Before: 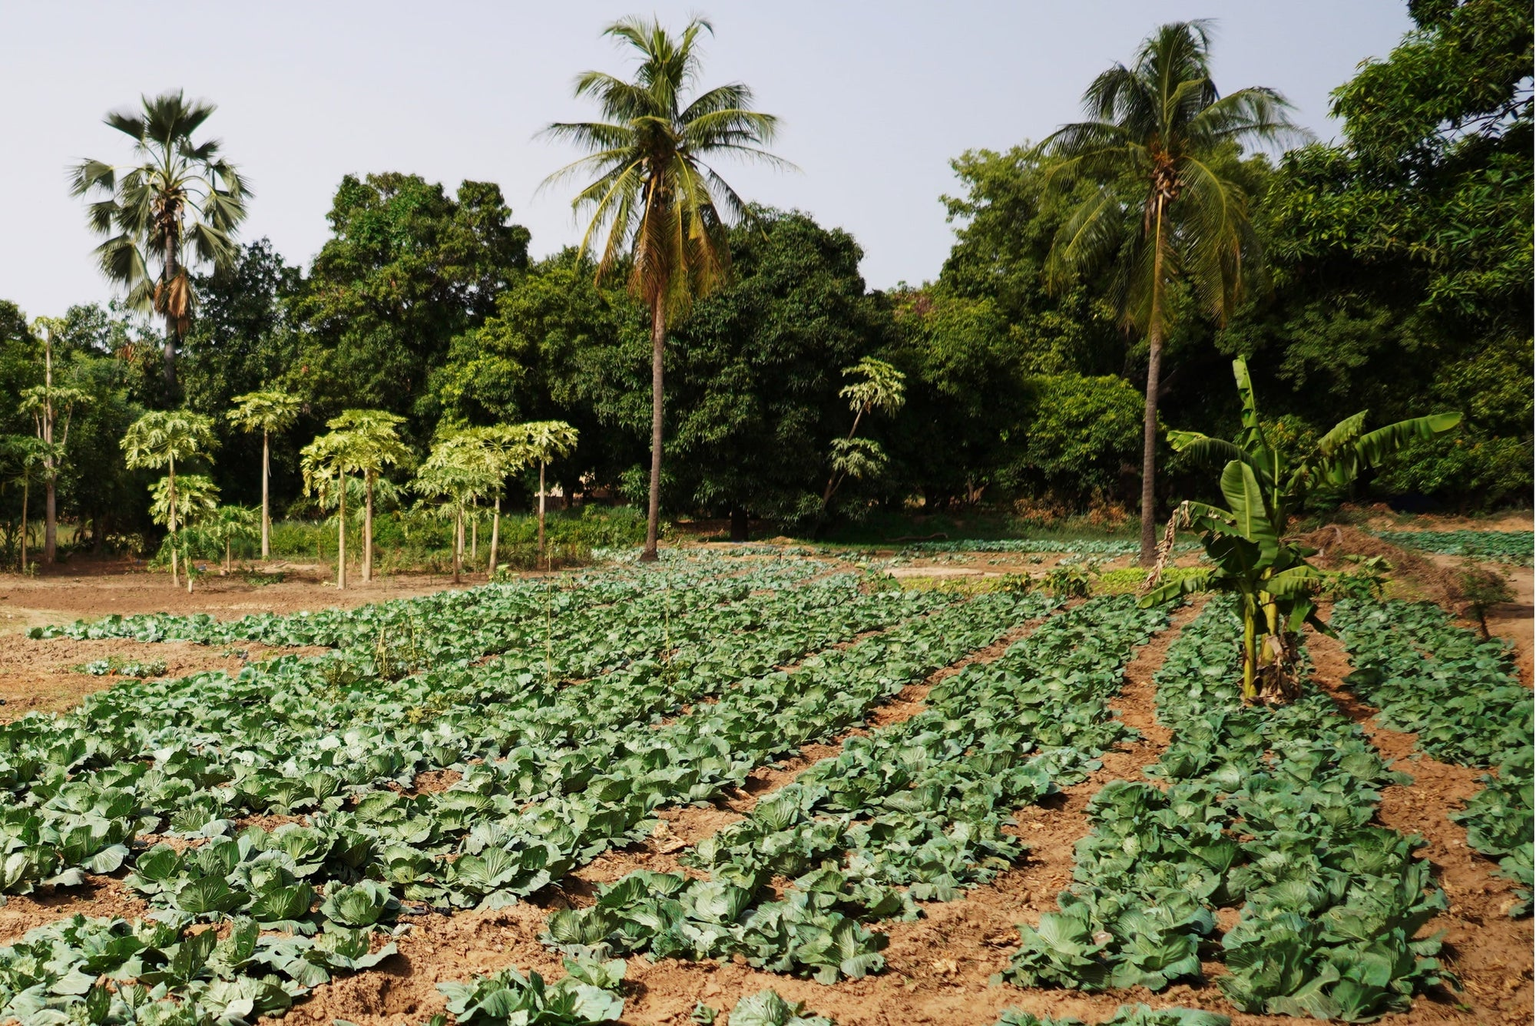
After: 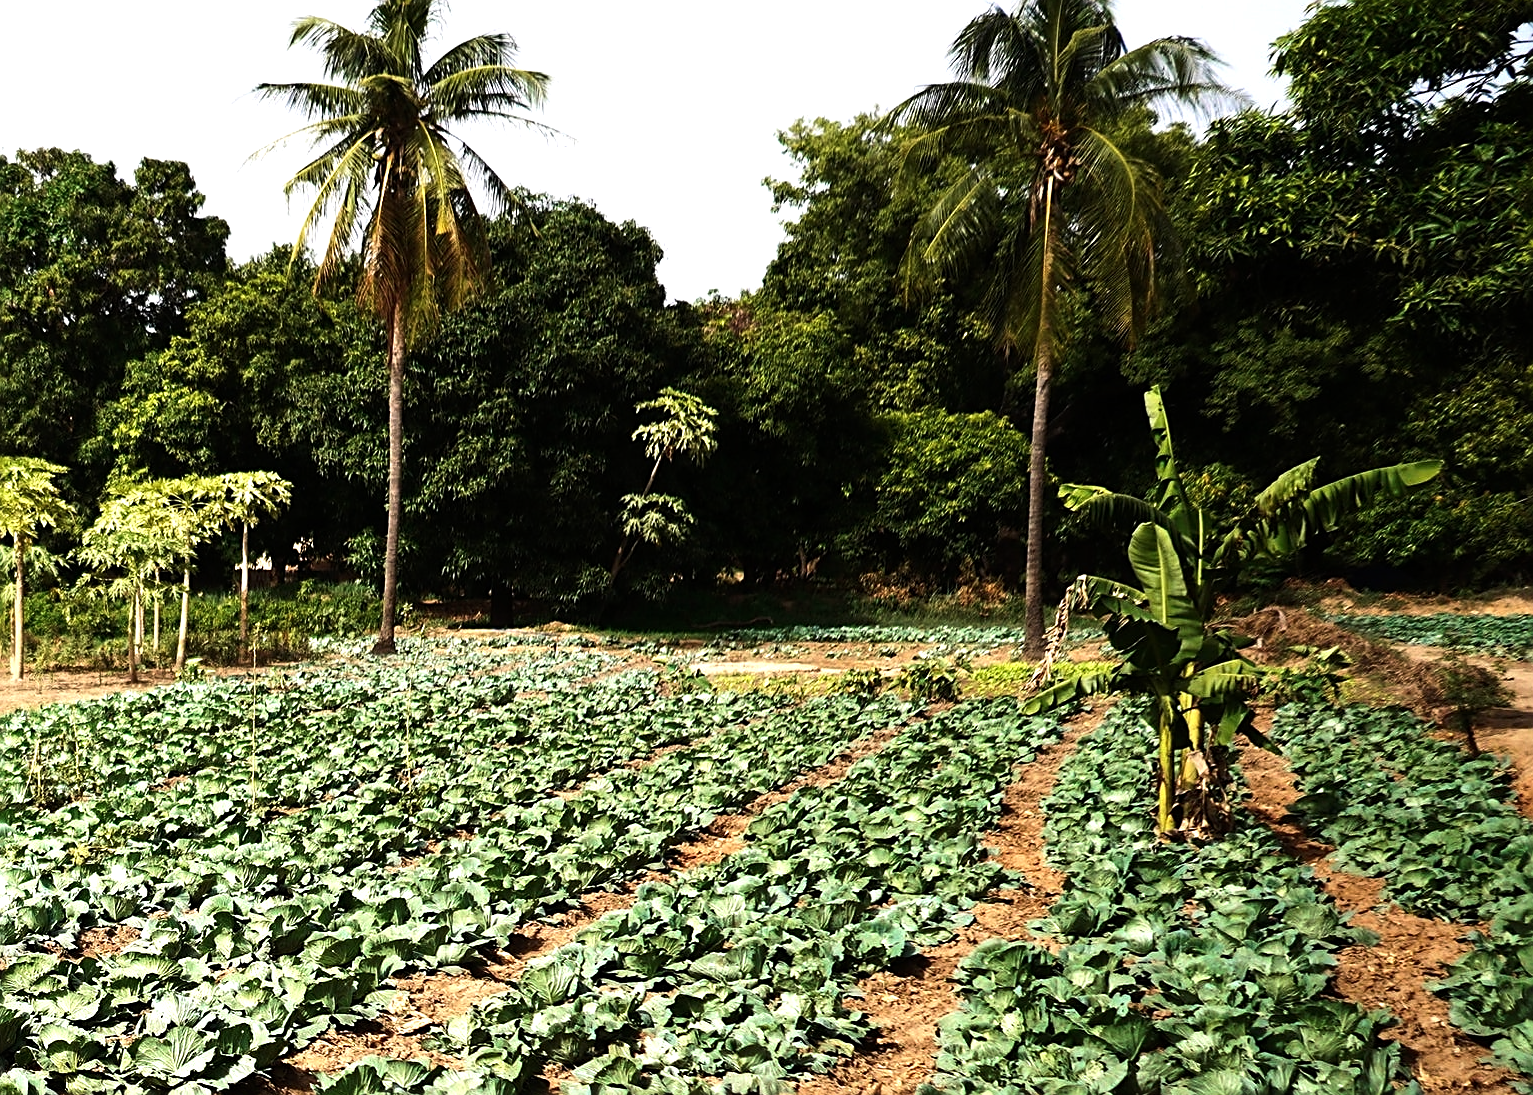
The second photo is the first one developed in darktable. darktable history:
sharpen: on, module defaults
crop: left 23.095%, top 5.827%, bottom 11.854%
color correction: saturation 0.98
tone equalizer: -8 EV -1.08 EV, -7 EV -1.01 EV, -6 EV -0.867 EV, -5 EV -0.578 EV, -3 EV 0.578 EV, -2 EV 0.867 EV, -1 EV 1.01 EV, +0 EV 1.08 EV, edges refinement/feathering 500, mask exposure compensation -1.57 EV, preserve details no
